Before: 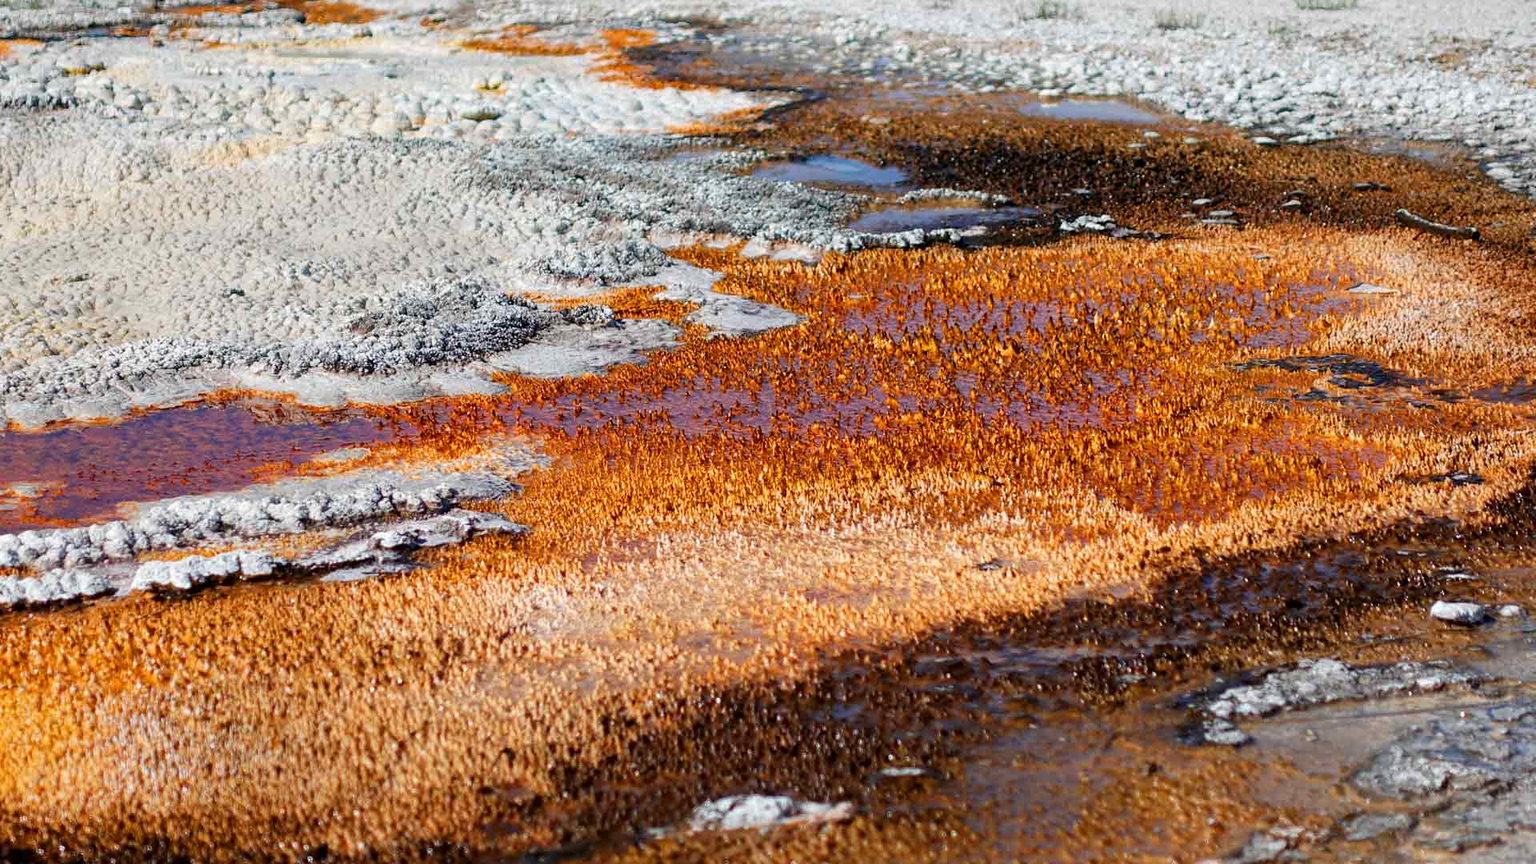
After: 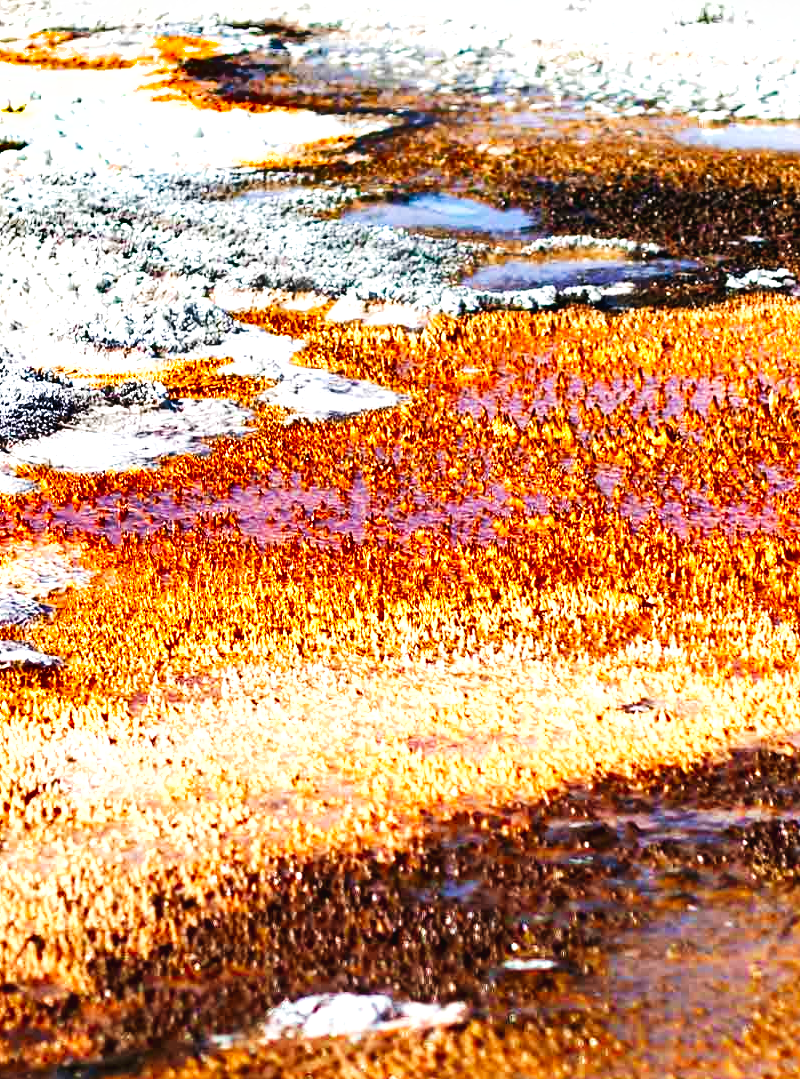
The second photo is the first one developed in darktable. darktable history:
crop: left 31.229%, right 27.105%
exposure: exposure 1.223 EV, compensate highlight preservation false
tone curve: curves: ch0 [(0, 0) (0.003, 0.025) (0.011, 0.025) (0.025, 0.025) (0.044, 0.026) (0.069, 0.033) (0.1, 0.053) (0.136, 0.078) (0.177, 0.108) (0.224, 0.153) (0.277, 0.213) (0.335, 0.286) (0.399, 0.372) (0.468, 0.467) (0.543, 0.565) (0.623, 0.675) (0.709, 0.775) (0.801, 0.863) (0.898, 0.936) (1, 1)], preserve colors none
shadows and highlights: soften with gaussian
velvia: on, module defaults
